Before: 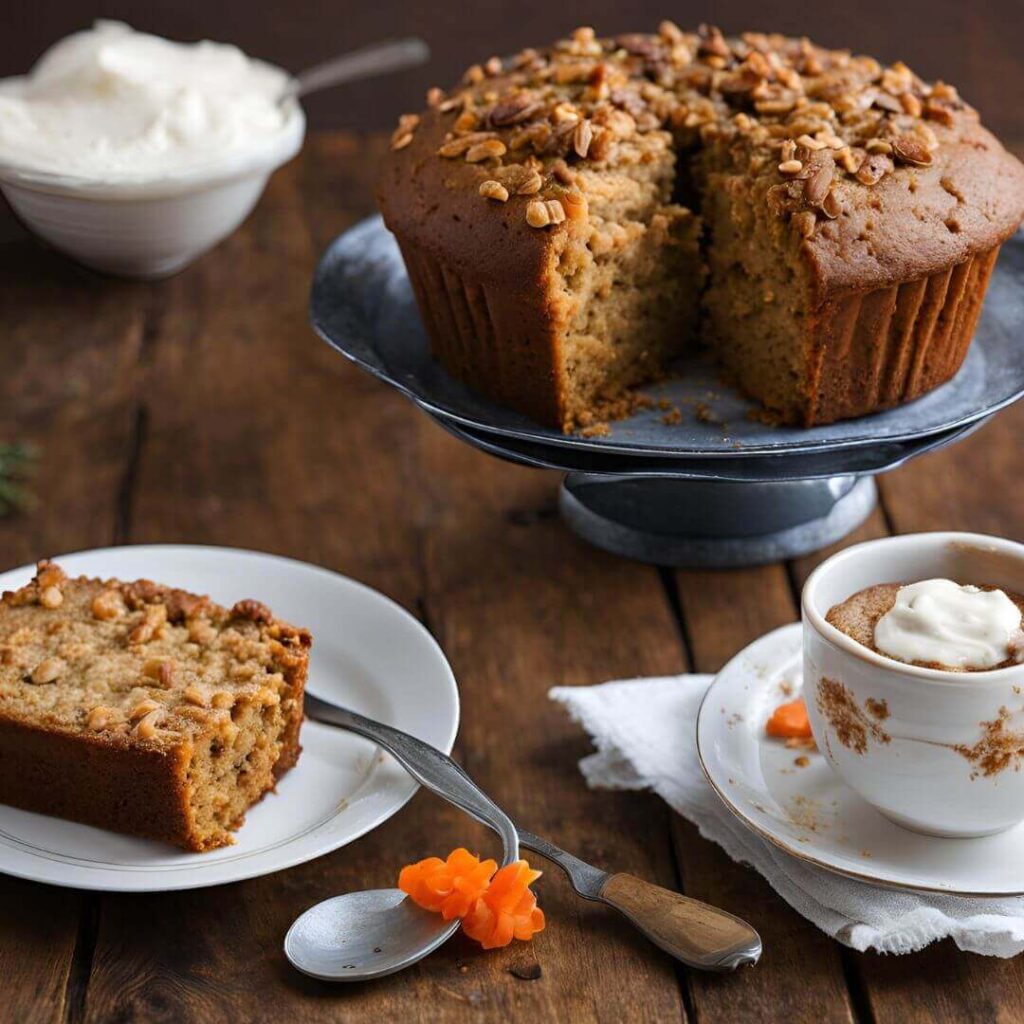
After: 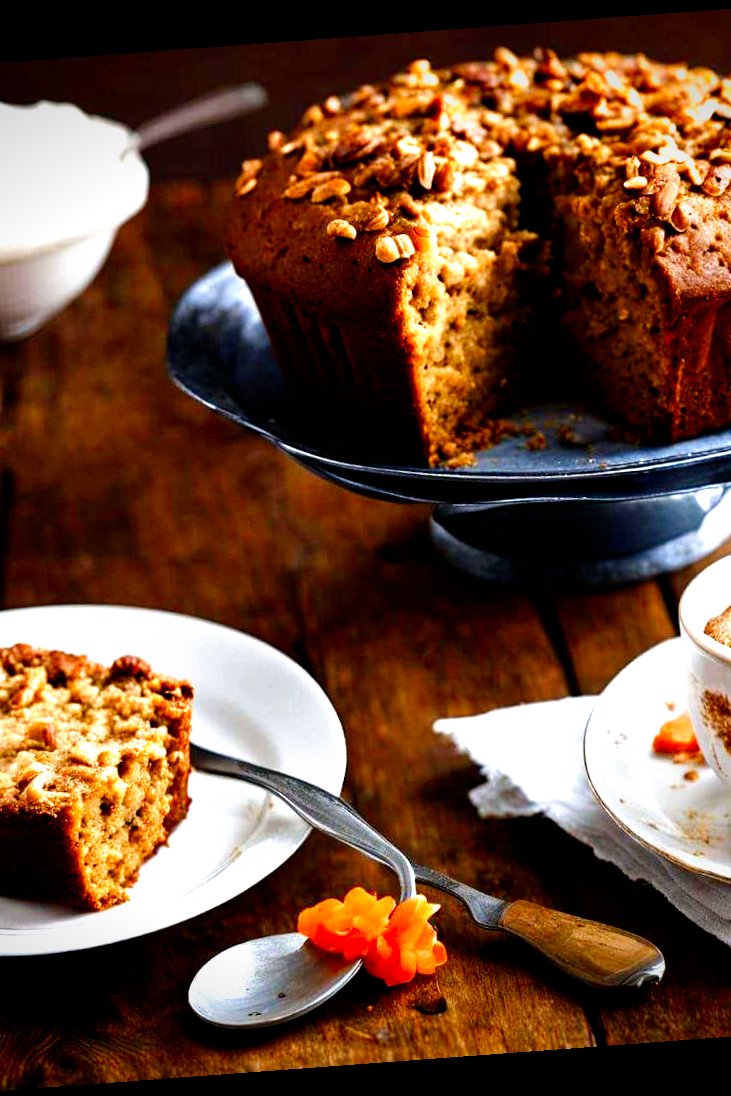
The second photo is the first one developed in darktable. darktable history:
filmic rgb: black relative exposure -8.2 EV, white relative exposure 2.2 EV, threshold 3 EV, hardness 7.11, latitude 85.74%, contrast 1.696, highlights saturation mix -4%, shadows ↔ highlights balance -2.69%, preserve chrominance no, color science v5 (2021), contrast in shadows safe, contrast in highlights safe, enable highlight reconstruction true
vignetting: fall-off start 88.53%, fall-off radius 44.2%, saturation 0.376, width/height ratio 1.161
exposure: black level correction 0.001, compensate highlight preservation false
rotate and perspective: rotation -4.25°, automatic cropping off
crop and rotate: left 15.055%, right 18.278%
white balance: red 1, blue 1
color balance rgb: perceptual saturation grading › global saturation 20%, perceptual saturation grading › highlights -50%, perceptual saturation grading › shadows 30%, perceptual brilliance grading › global brilliance 10%, perceptual brilliance grading › shadows 15%
